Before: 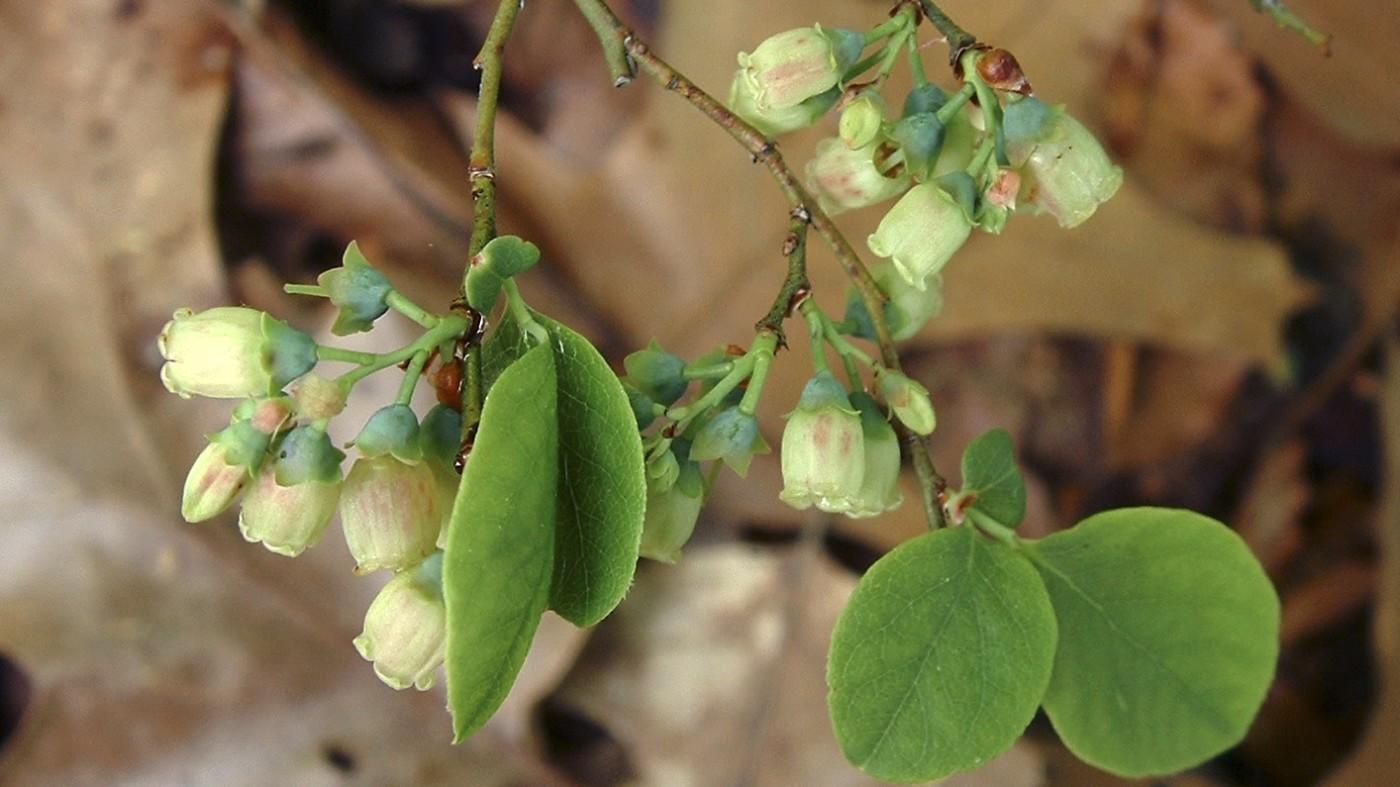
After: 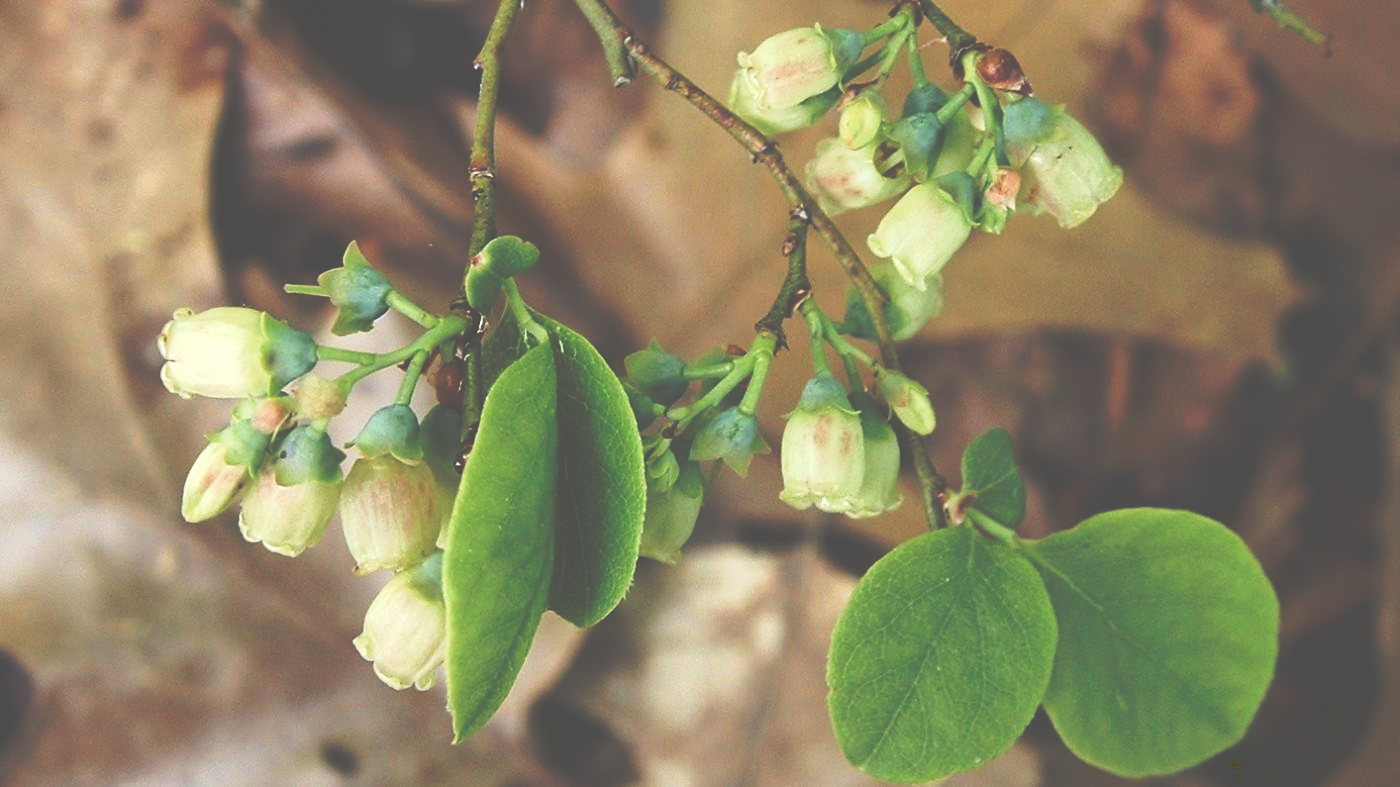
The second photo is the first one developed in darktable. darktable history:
tone curve: curves: ch0 [(0, 0) (0.003, 0.319) (0.011, 0.319) (0.025, 0.323) (0.044, 0.323) (0.069, 0.327) (0.1, 0.33) (0.136, 0.338) (0.177, 0.348) (0.224, 0.361) (0.277, 0.374) (0.335, 0.398) (0.399, 0.444) (0.468, 0.516) (0.543, 0.595) (0.623, 0.694) (0.709, 0.793) (0.801, 0.883) (0.898, 0.942) (1, 1)], preserve colors none
contrast brightness saturation: contrast 0.07
